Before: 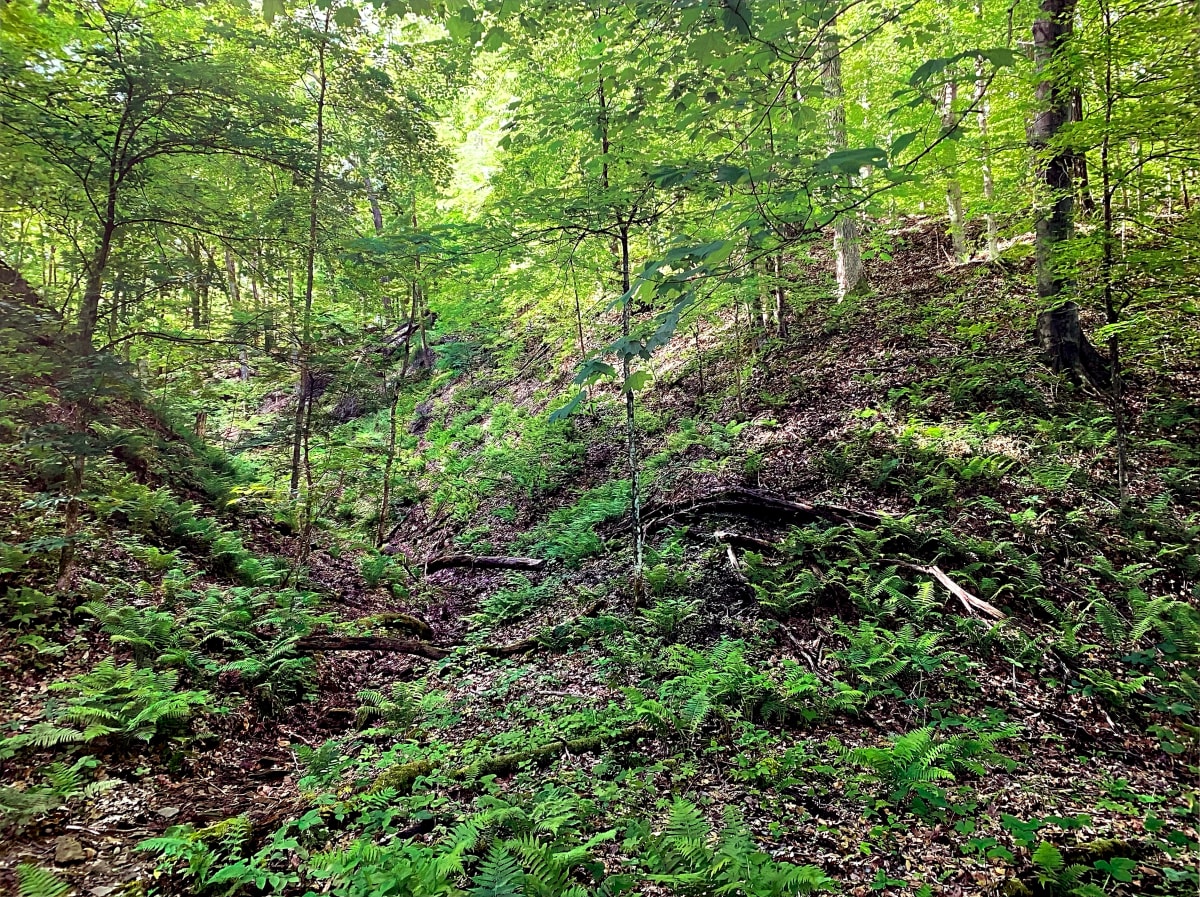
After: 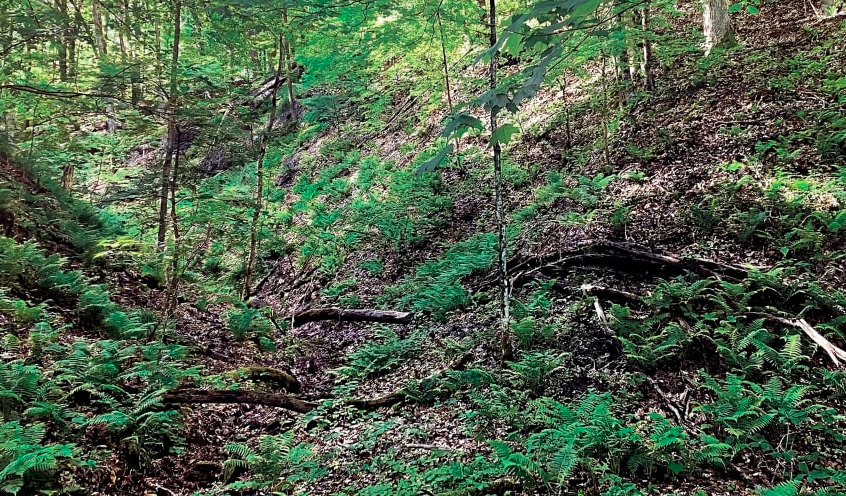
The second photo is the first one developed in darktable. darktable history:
color zones: curves: ch0 [(0, 0.5) (0.125, 0.4) (0.25, 0.5) (0.375, 0.4) (0.5, 0.4) (0.625, 0.6) (0.75, 0.6) (0.875, 0.5)]; ch1 [(0, 0.4) (0.125, 0.5) (0.25, 0.4) (0.375, 0.4) (0.5, 0.4) (0.625, 0.4) (0.75, 0.5) (0.875, 0.4)]; ch2 [(0, 0.6) (0.125, 0.5) (0.25, 0.5) (0.375, 0.6) (0.5, 0.6) (0.625, 0.5) (0.75, 0.5) (0.875, 0.5)]
crop: left 11.123%, top 27.61%, right 18.3%, bottom 17.034%
